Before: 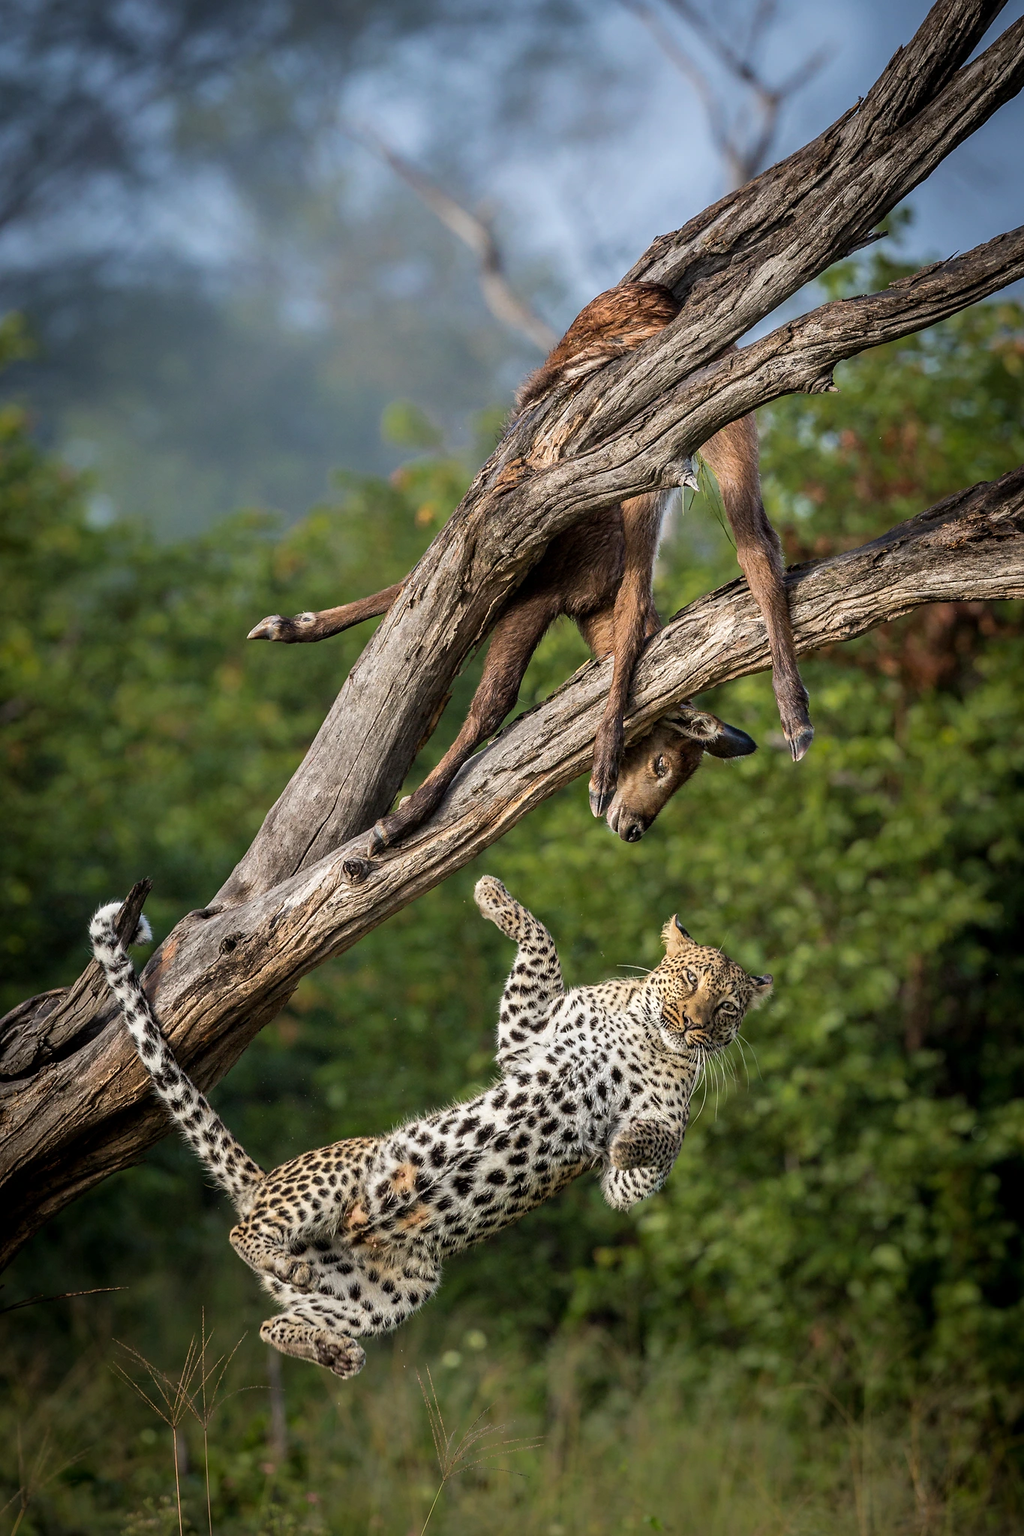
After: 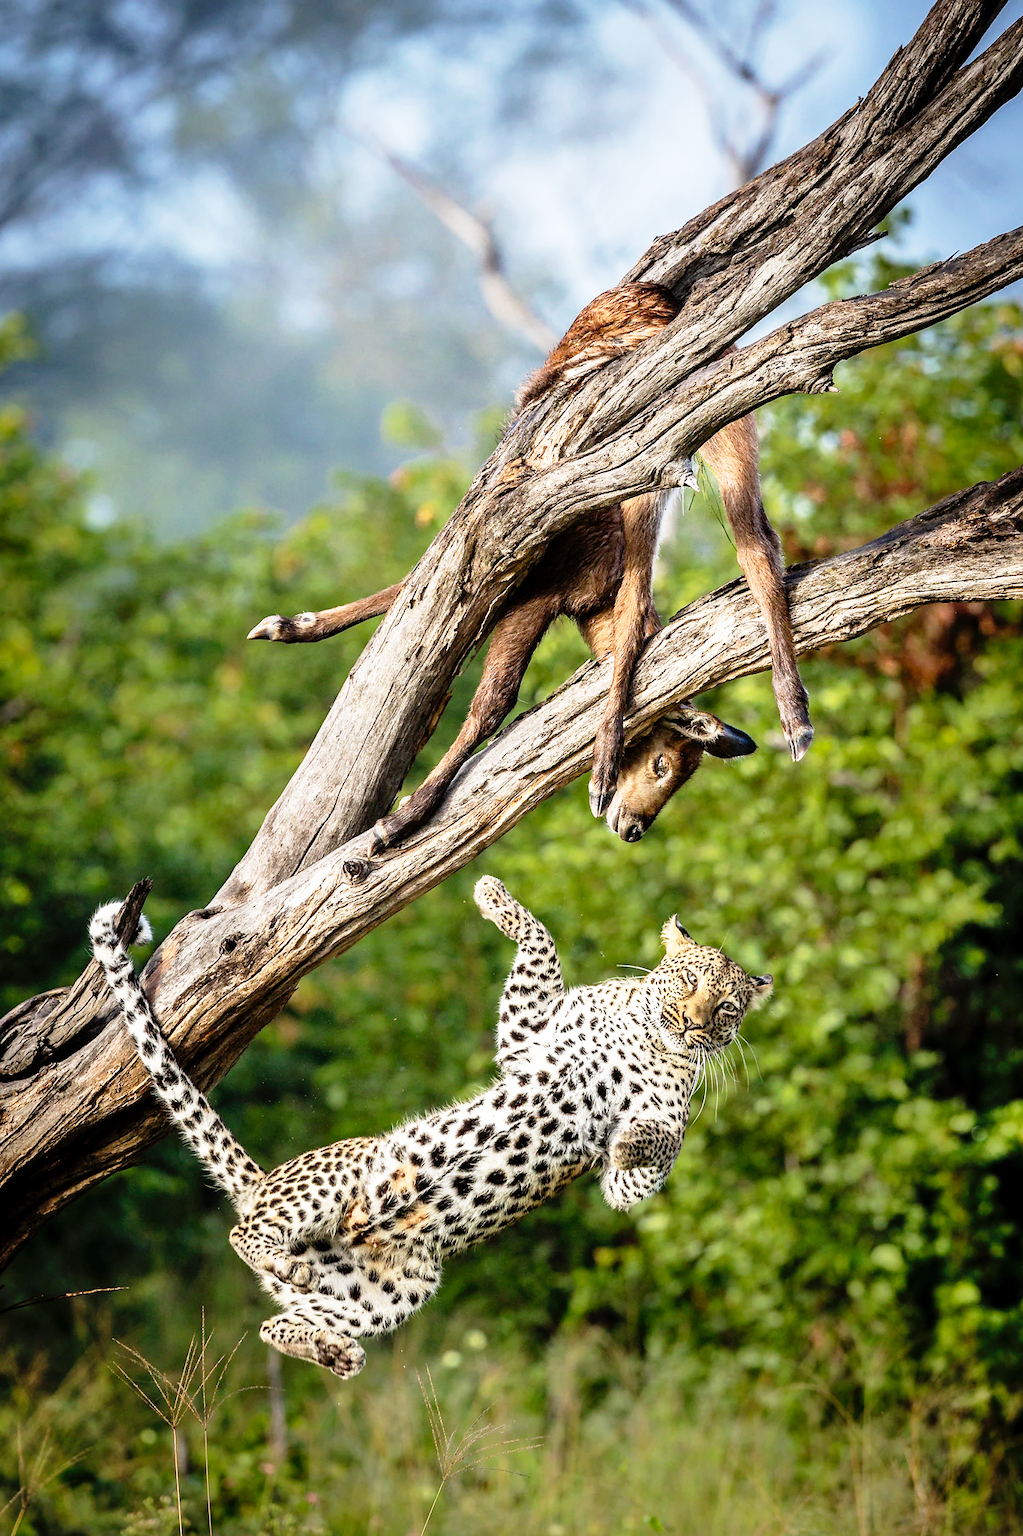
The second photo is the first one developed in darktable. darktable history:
shadows and highlights: shadows 52.3, highlights -28.22, shadows color adjustment 97.98%, highlights color adjustment 58.13%, soften with gaussian
base curve: curves: ch0 [(0, 0) (0.012, 0.01) (0.073, 0.168) (0.31, 0.711) (0.645, 0.957) (1, 1)], preserve colors none
